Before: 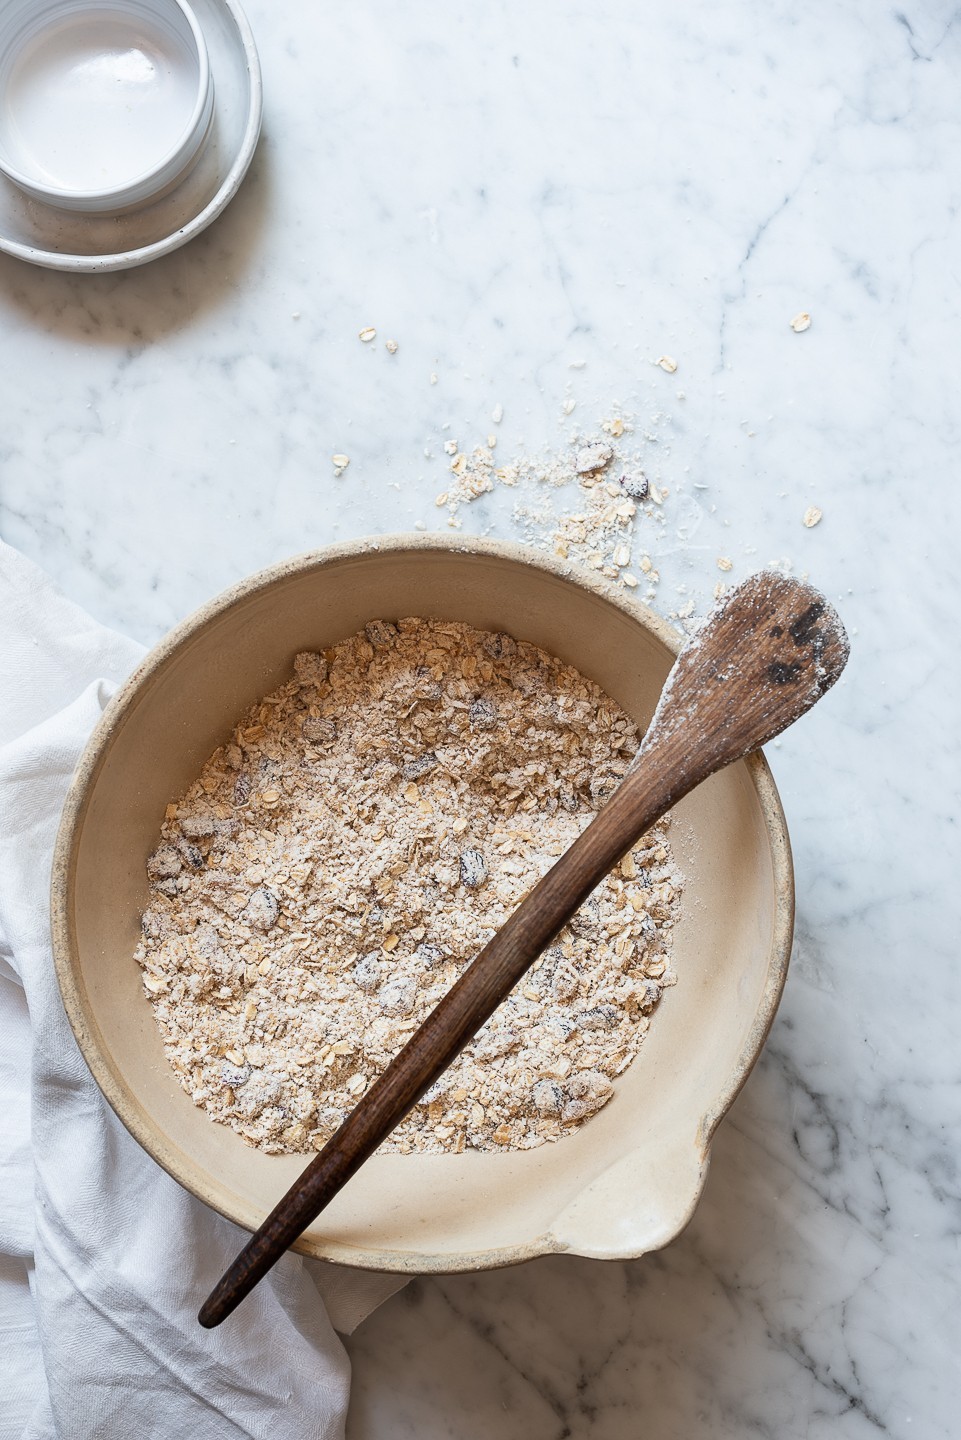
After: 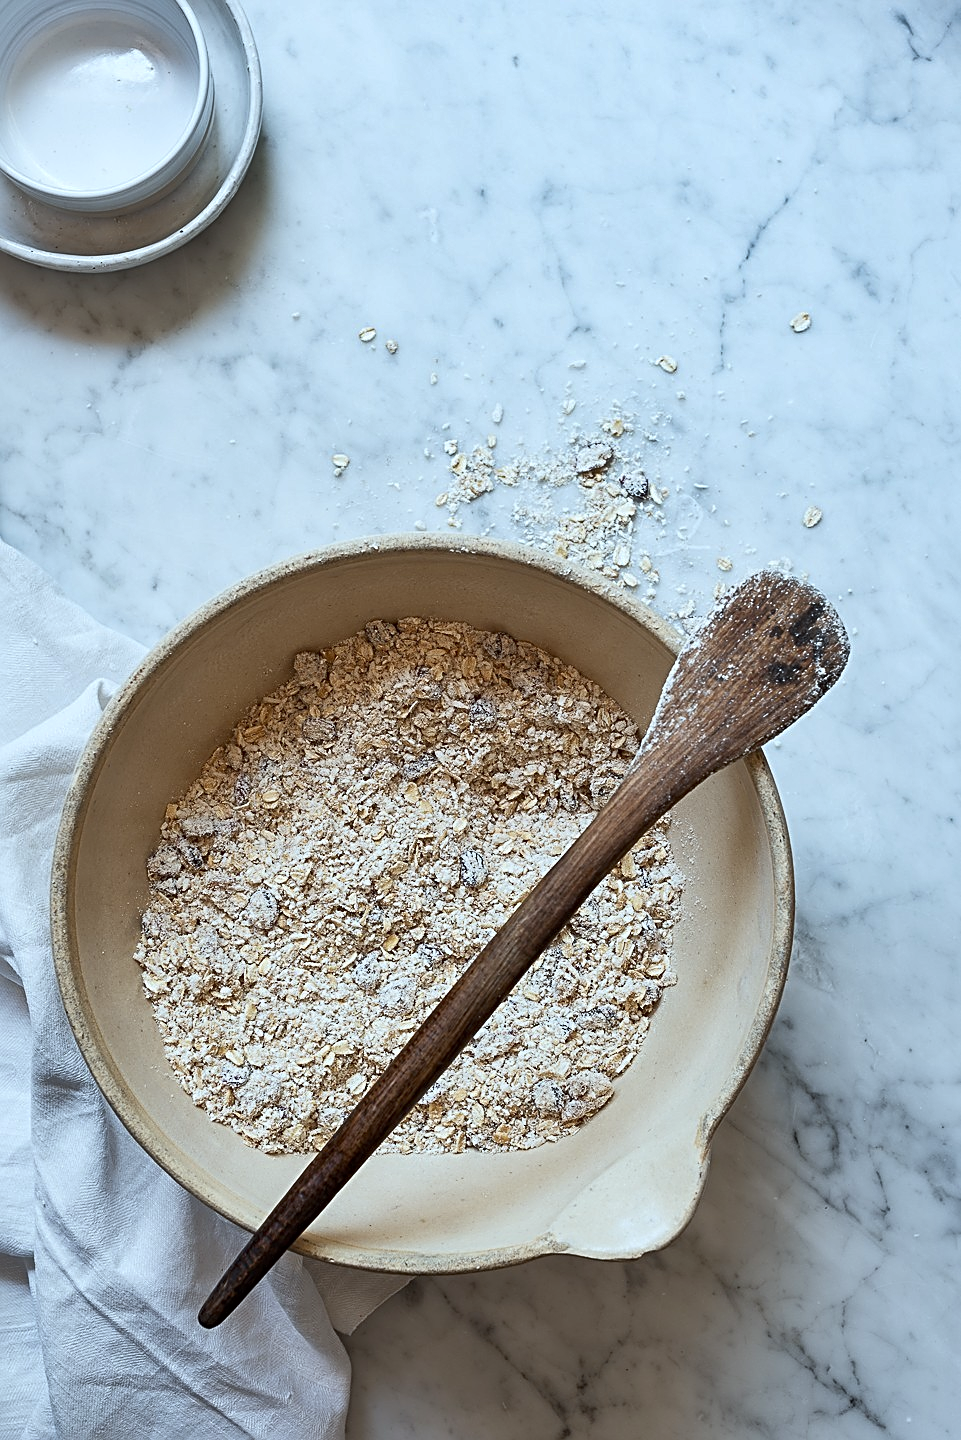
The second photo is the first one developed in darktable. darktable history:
sharpen: radius 2.584, amount 0.688
shadows and highlights: low approximation 0.01, soften with gaussian
white balance: red 0.925, blue 1.046
